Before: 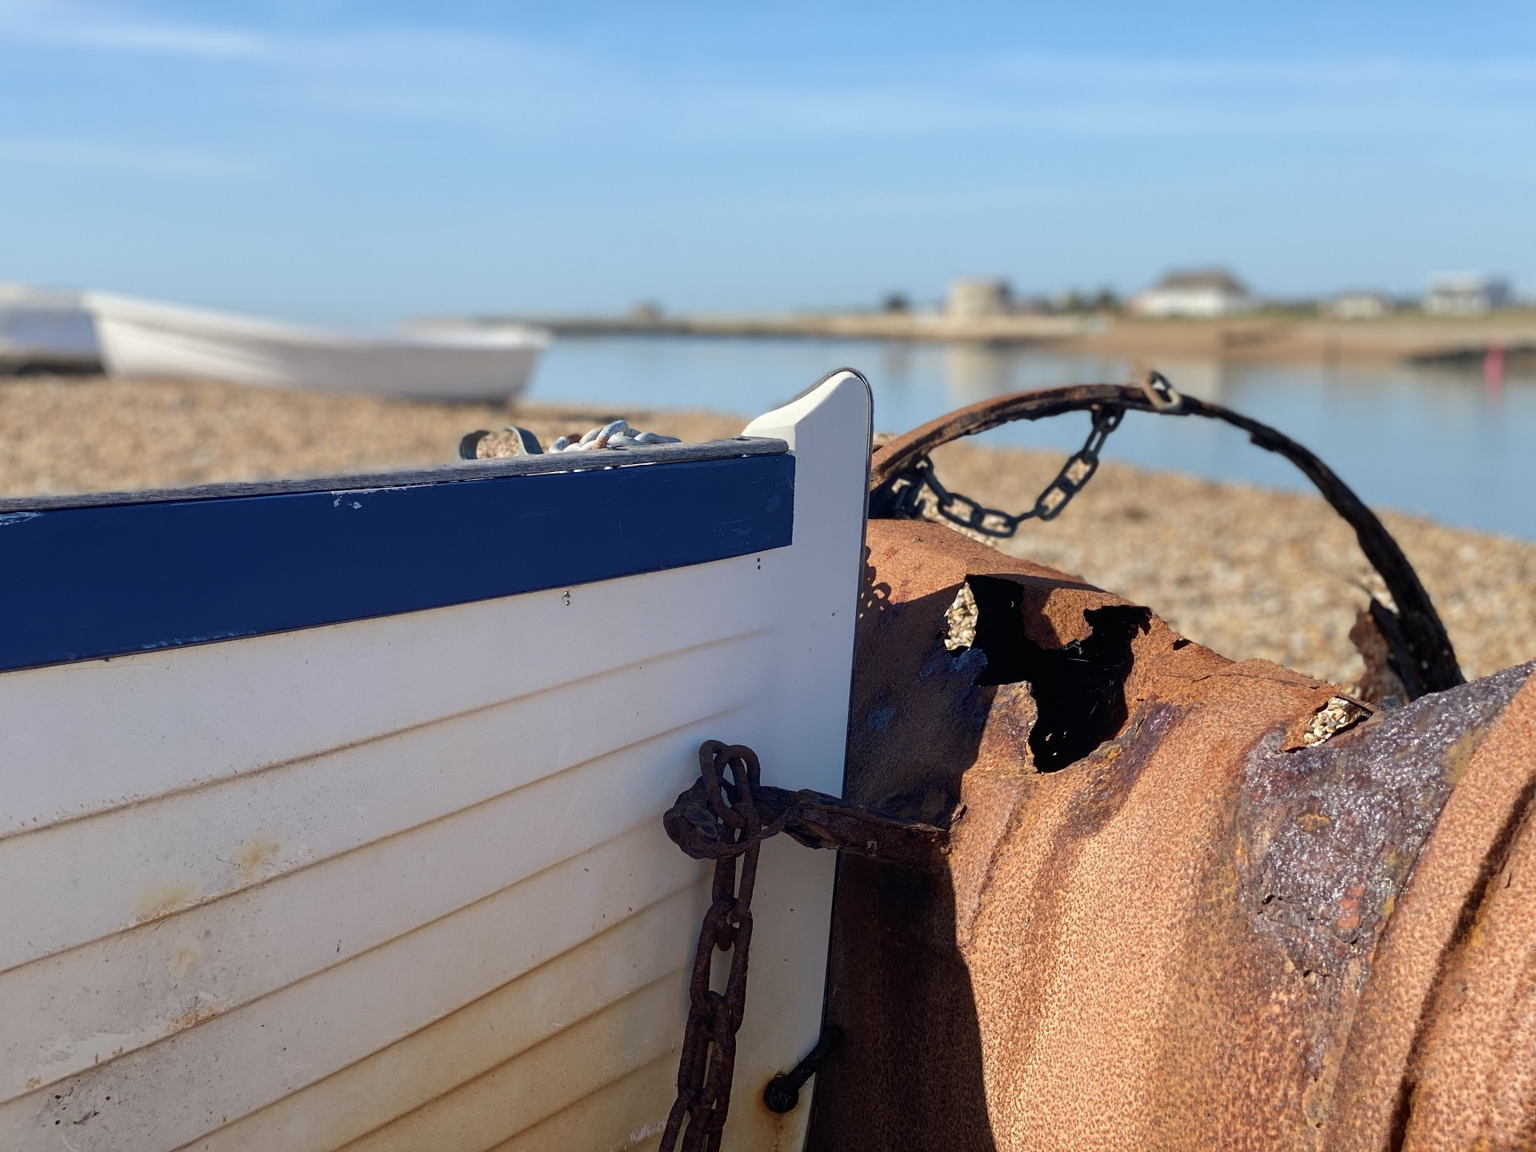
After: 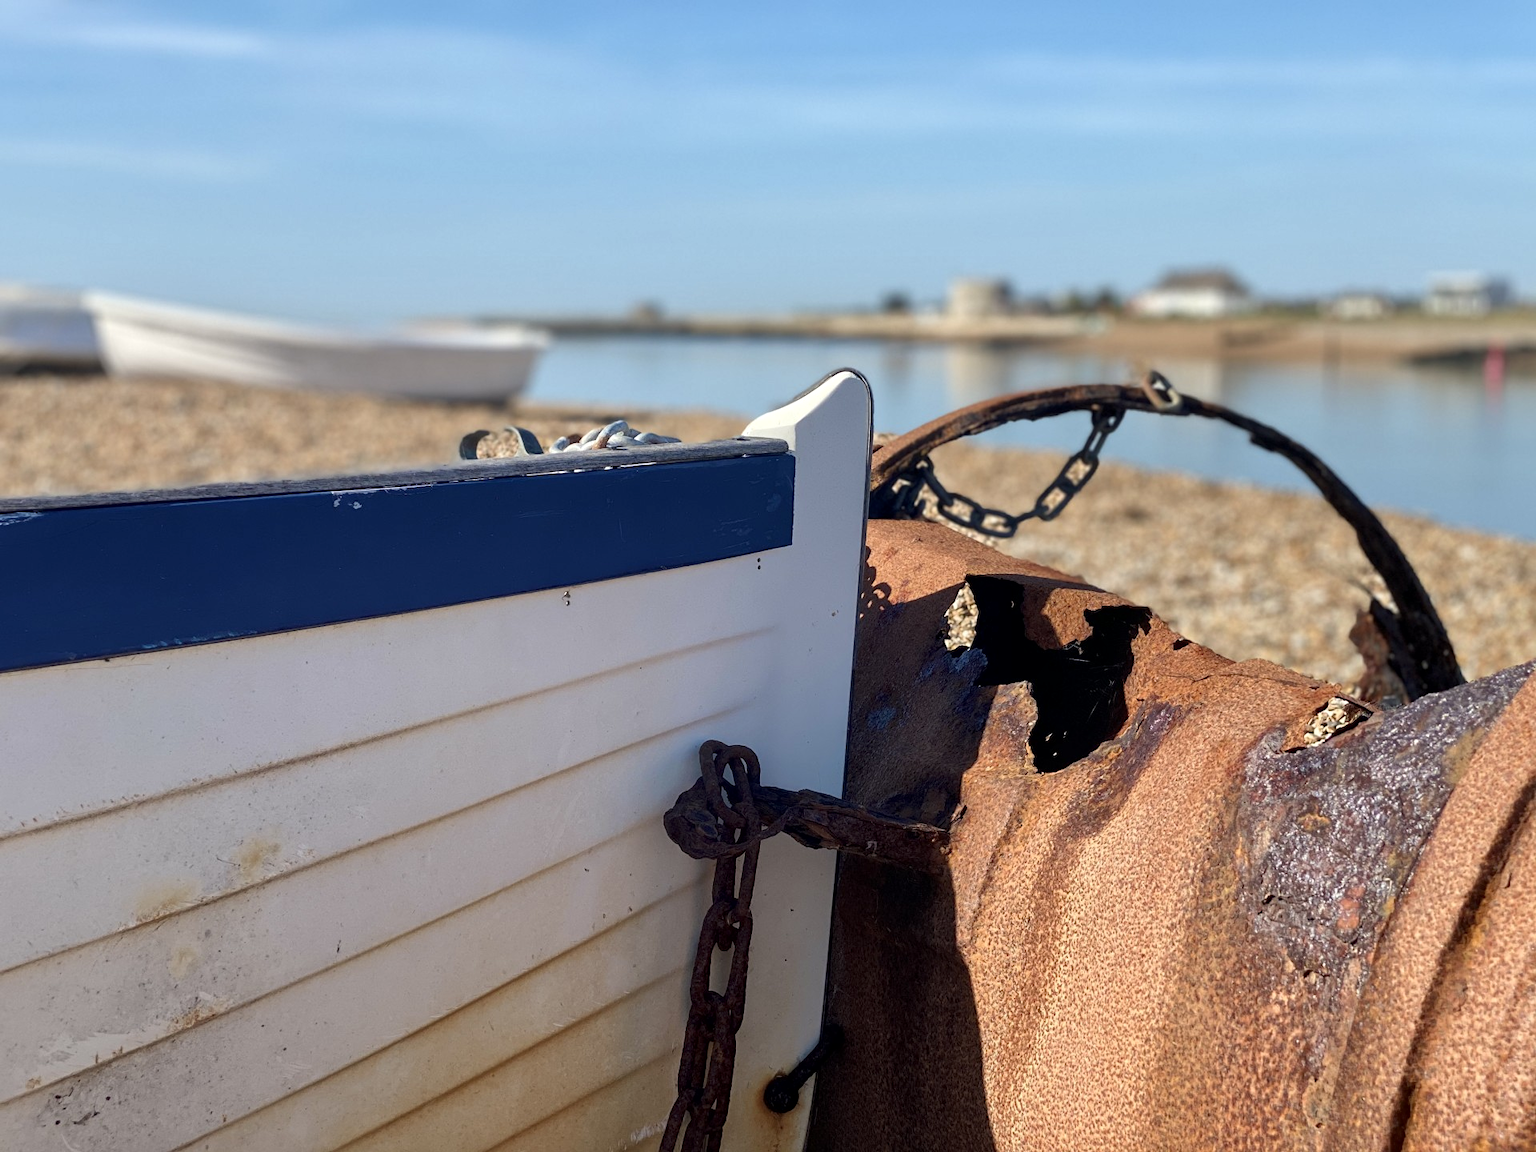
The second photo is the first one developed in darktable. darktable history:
local contrast: mode bilateral grid, contrast 21, coarseness 49, detail 133%, midtone range 0.2
